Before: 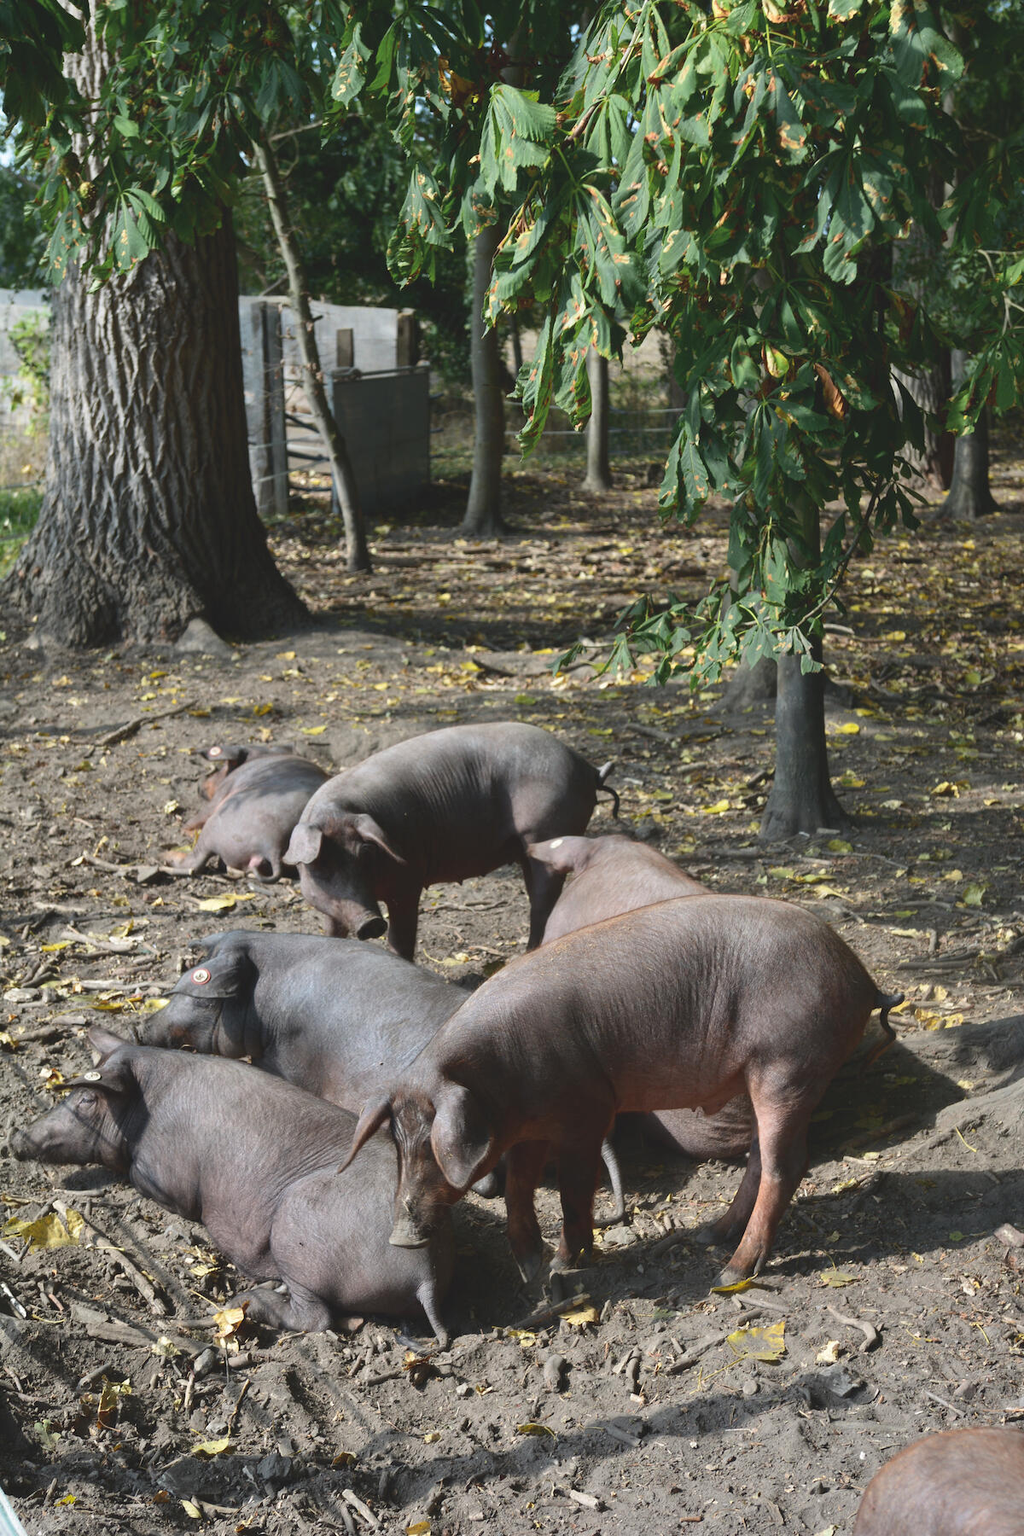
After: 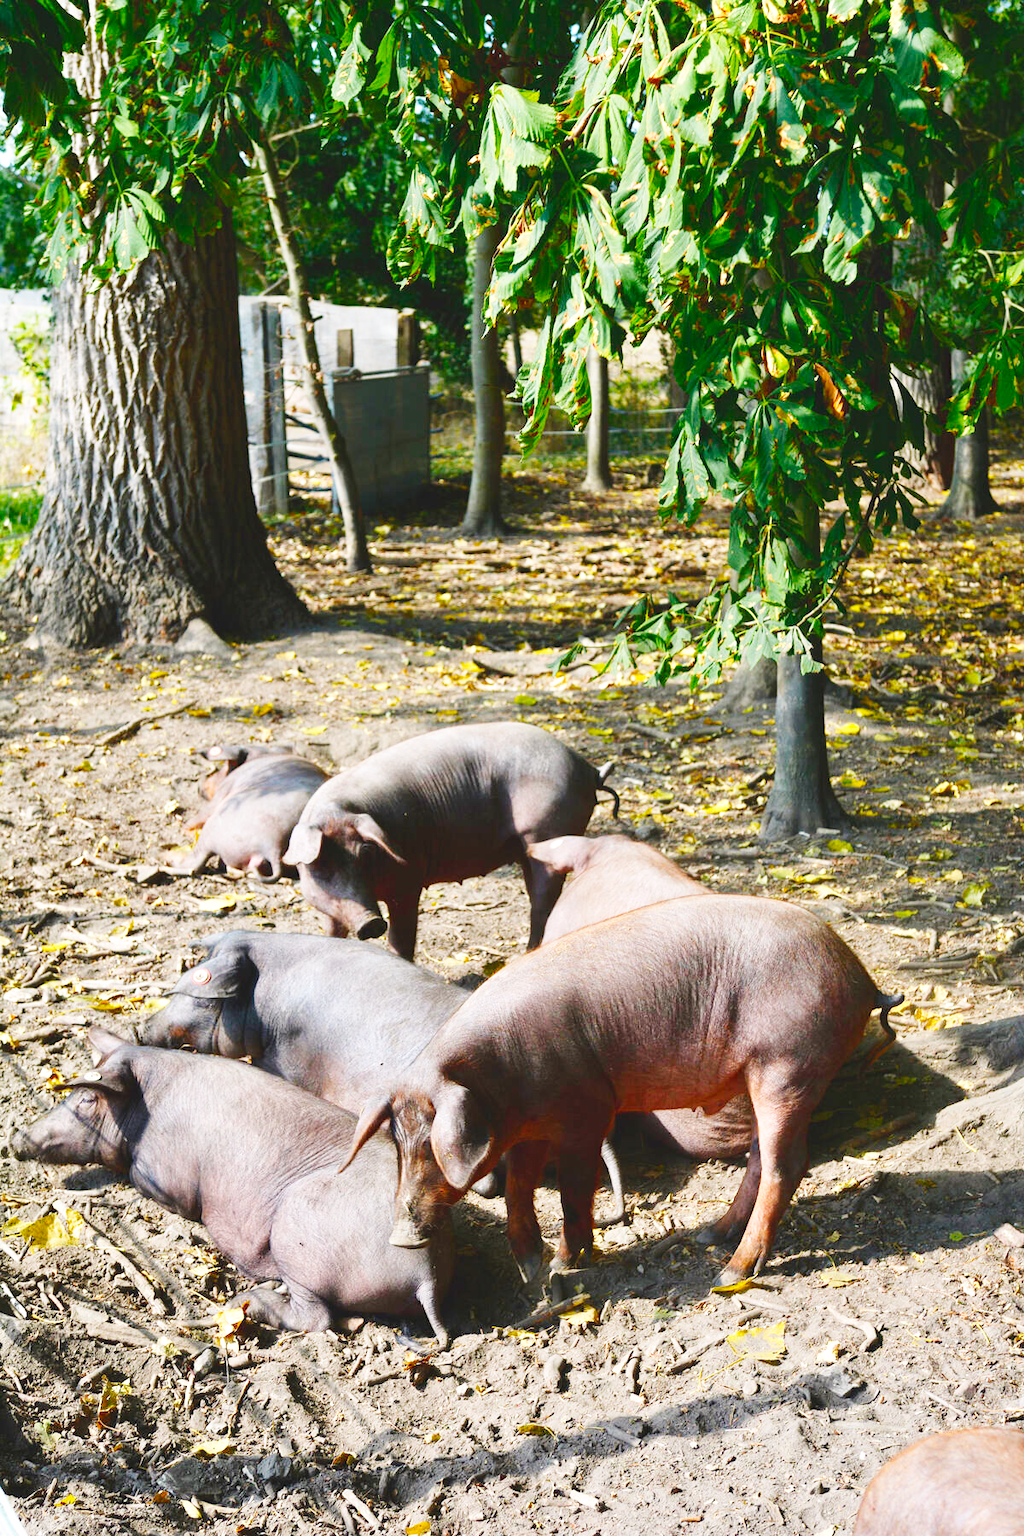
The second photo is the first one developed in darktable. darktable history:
base curve: curves: ch0 [(0, 0.003) (0.001, 0.002) (0.006, 0.004) (0.02, 0.022) (0.048, 0.086) (0.094, 0.234) (0.162, 0.431) (0.258, 0.629) (0.385, 0.8) (0.548, 0.918) (0.751, 0.988) (1, 1)], preserve colors none
color balance rgb: highlights gain › chroma 0.9%, highlights gain › hue 29.01°, linear chroma grading › global chroma 15.477%, perceptual saturation grading › global saturation 27.201%, perceptual saturation grading › highlights -27.846%, perceptual saturation grading › mid-tones 15.569%, perceptual saturation grading › shadows 34.104%
